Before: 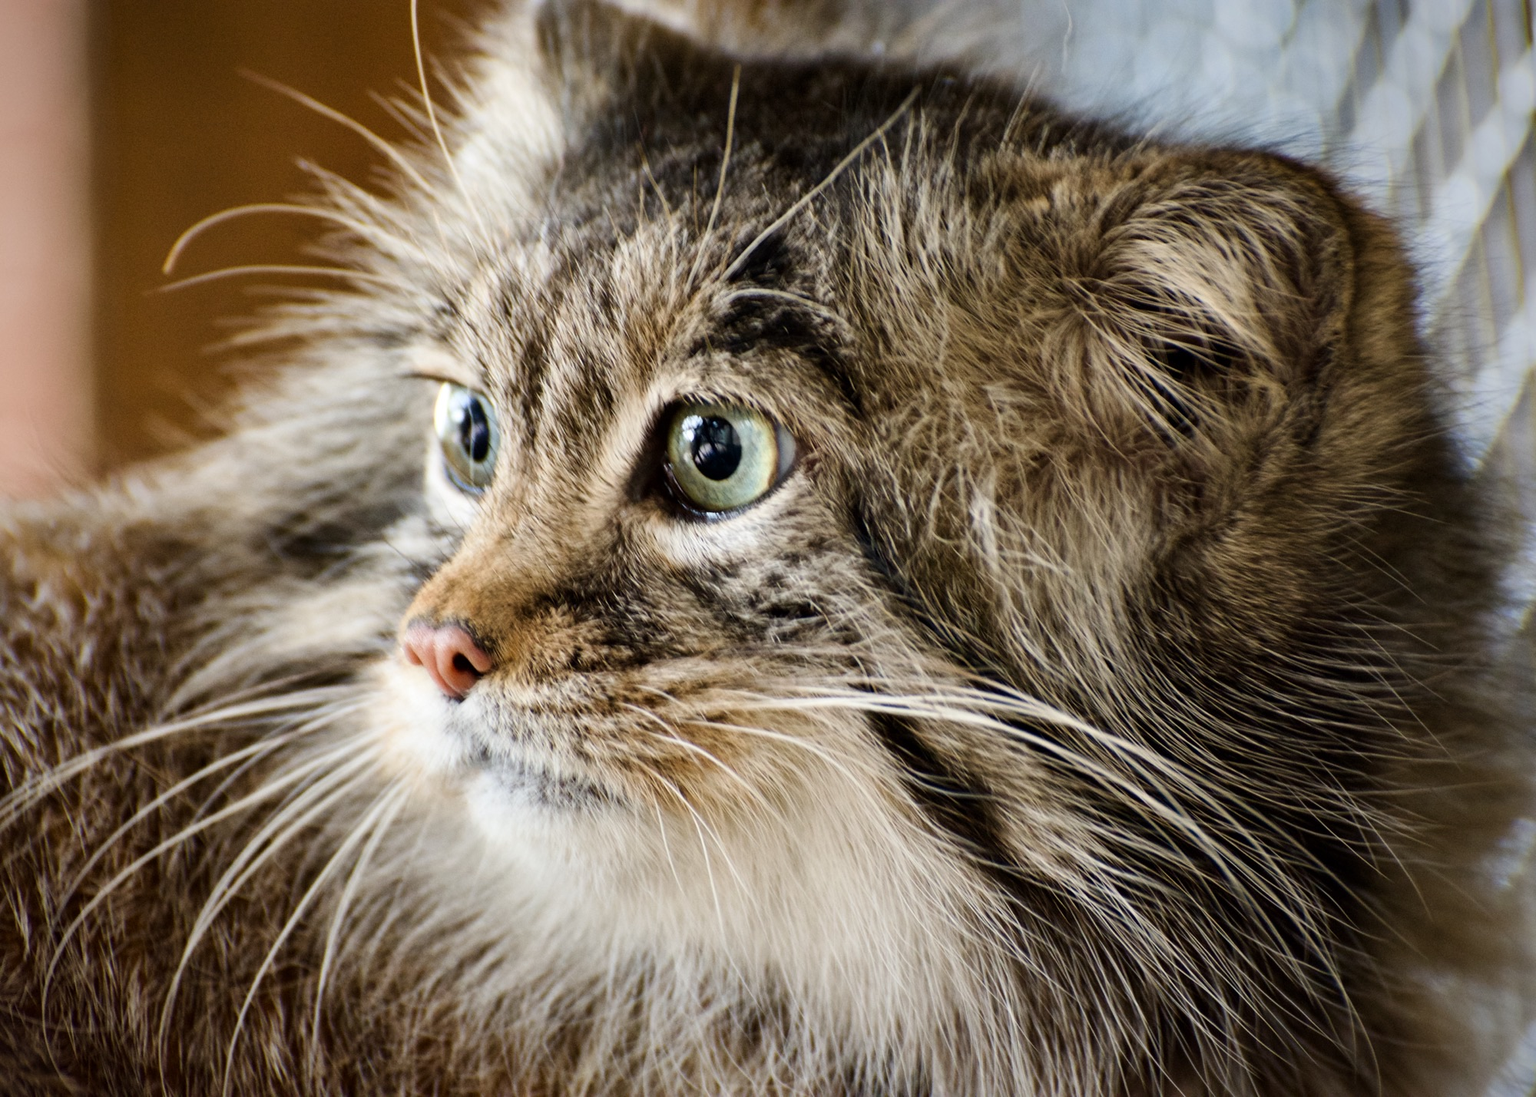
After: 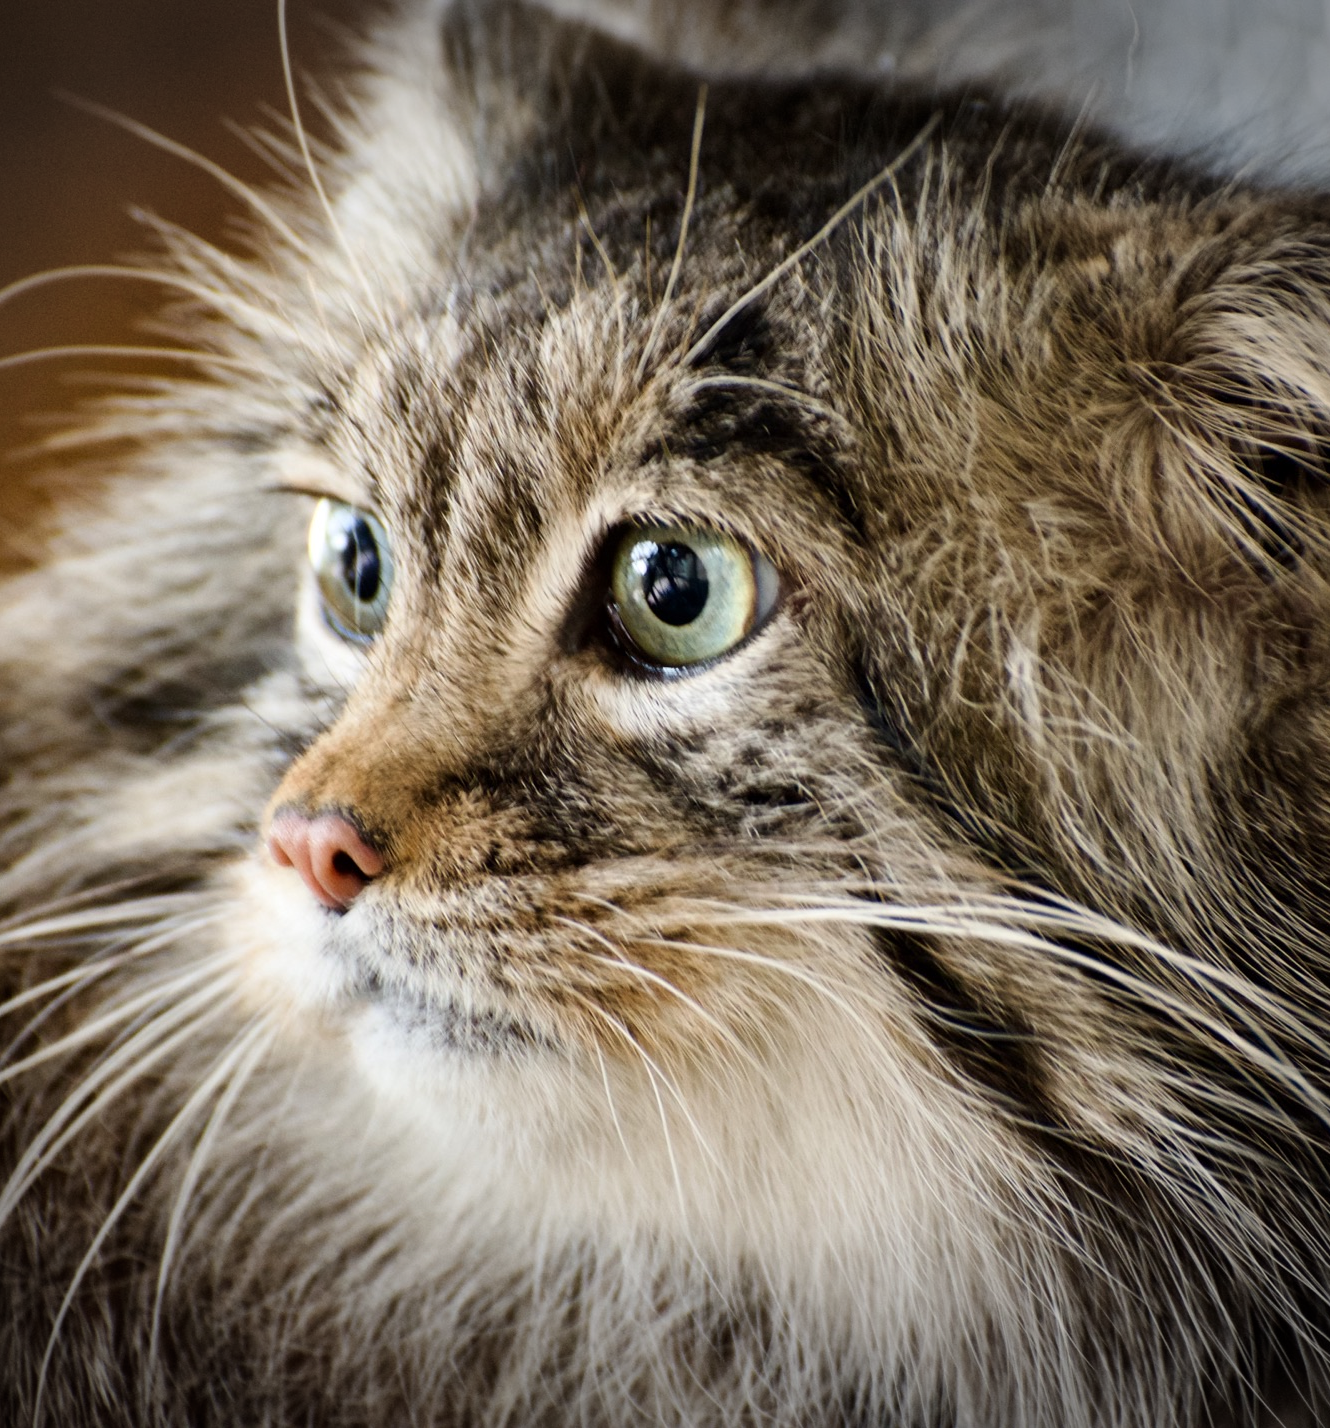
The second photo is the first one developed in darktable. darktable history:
vignetting: fall-off start 100.74%, width/height ratio 1.308
crop and rotate: left 12.877%, right 20.619%
